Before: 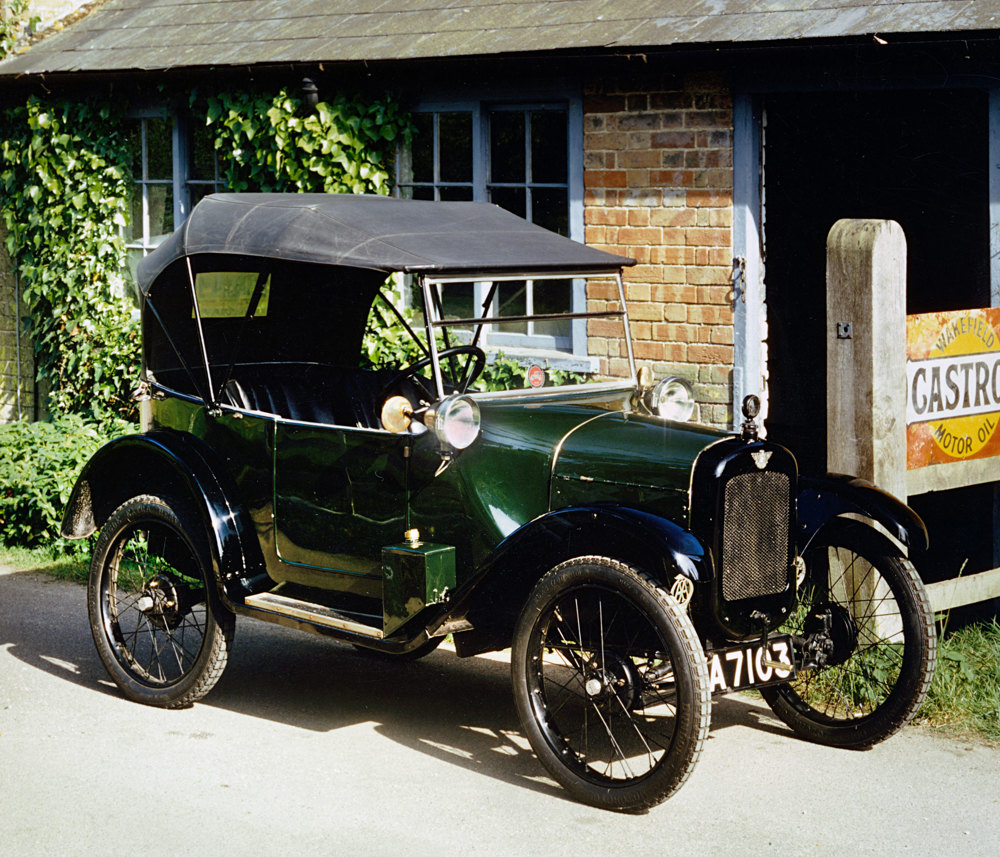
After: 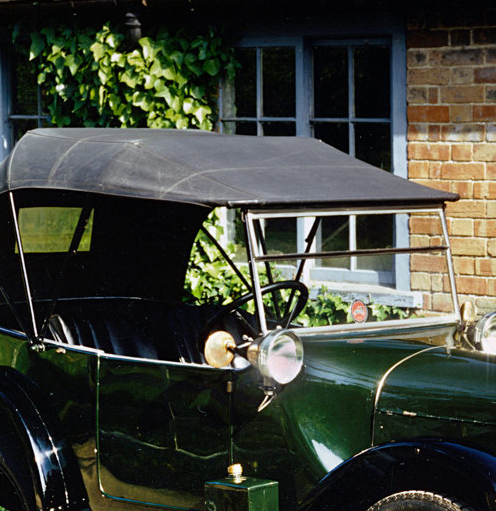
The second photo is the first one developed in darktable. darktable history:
crop: left 17.783%, top 7.682%, right 32.569%, bottom 32.597%
